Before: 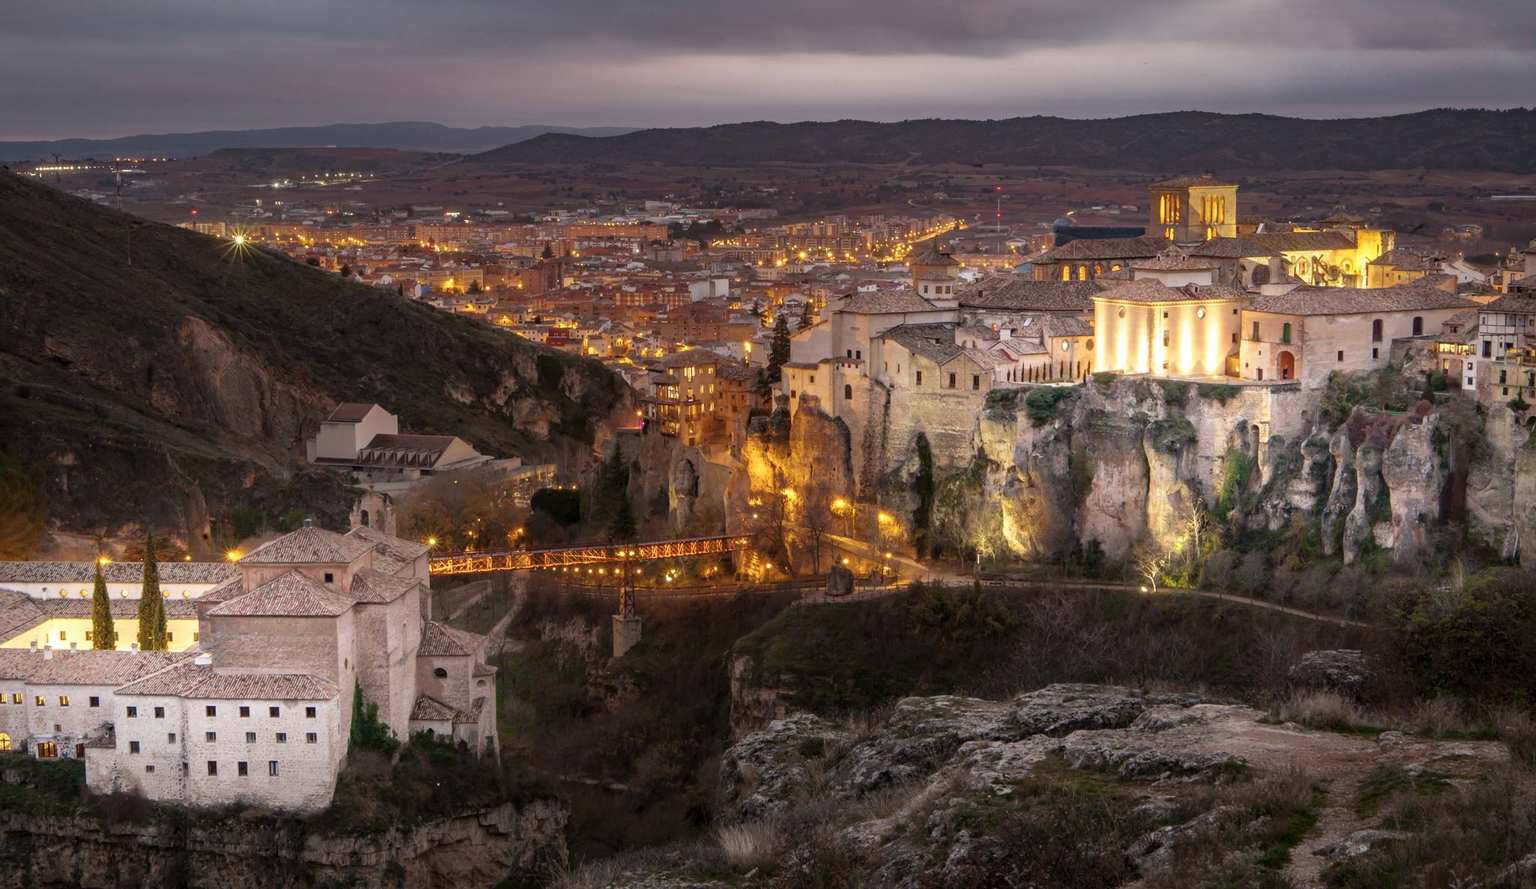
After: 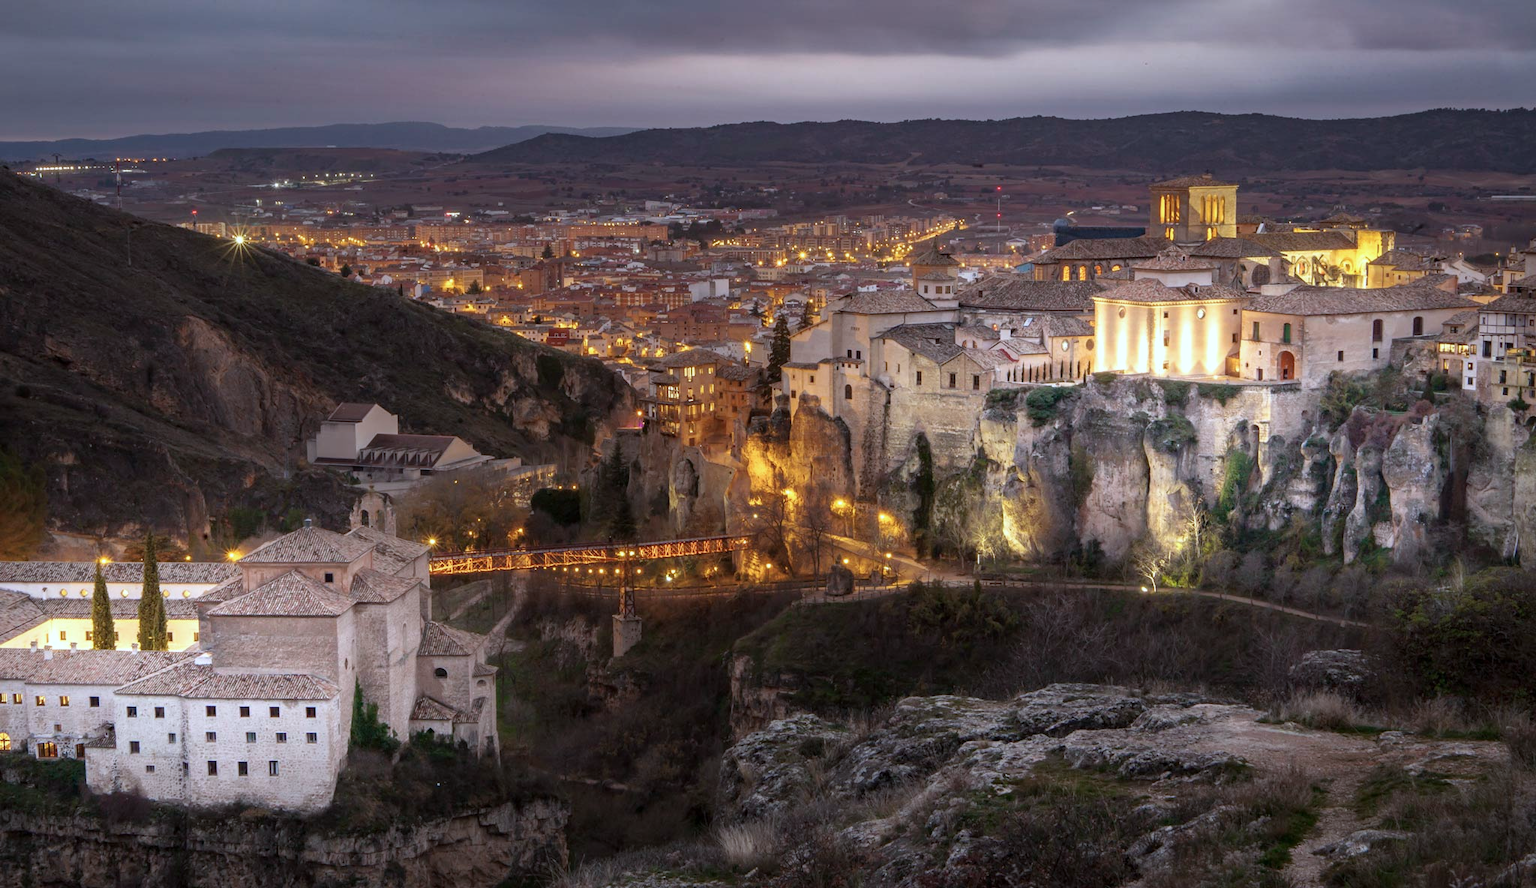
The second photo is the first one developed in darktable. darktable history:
color calibration: x 0.367, y 0.376, temperature 4372.25 K
tone equalizer: on, module defaults
